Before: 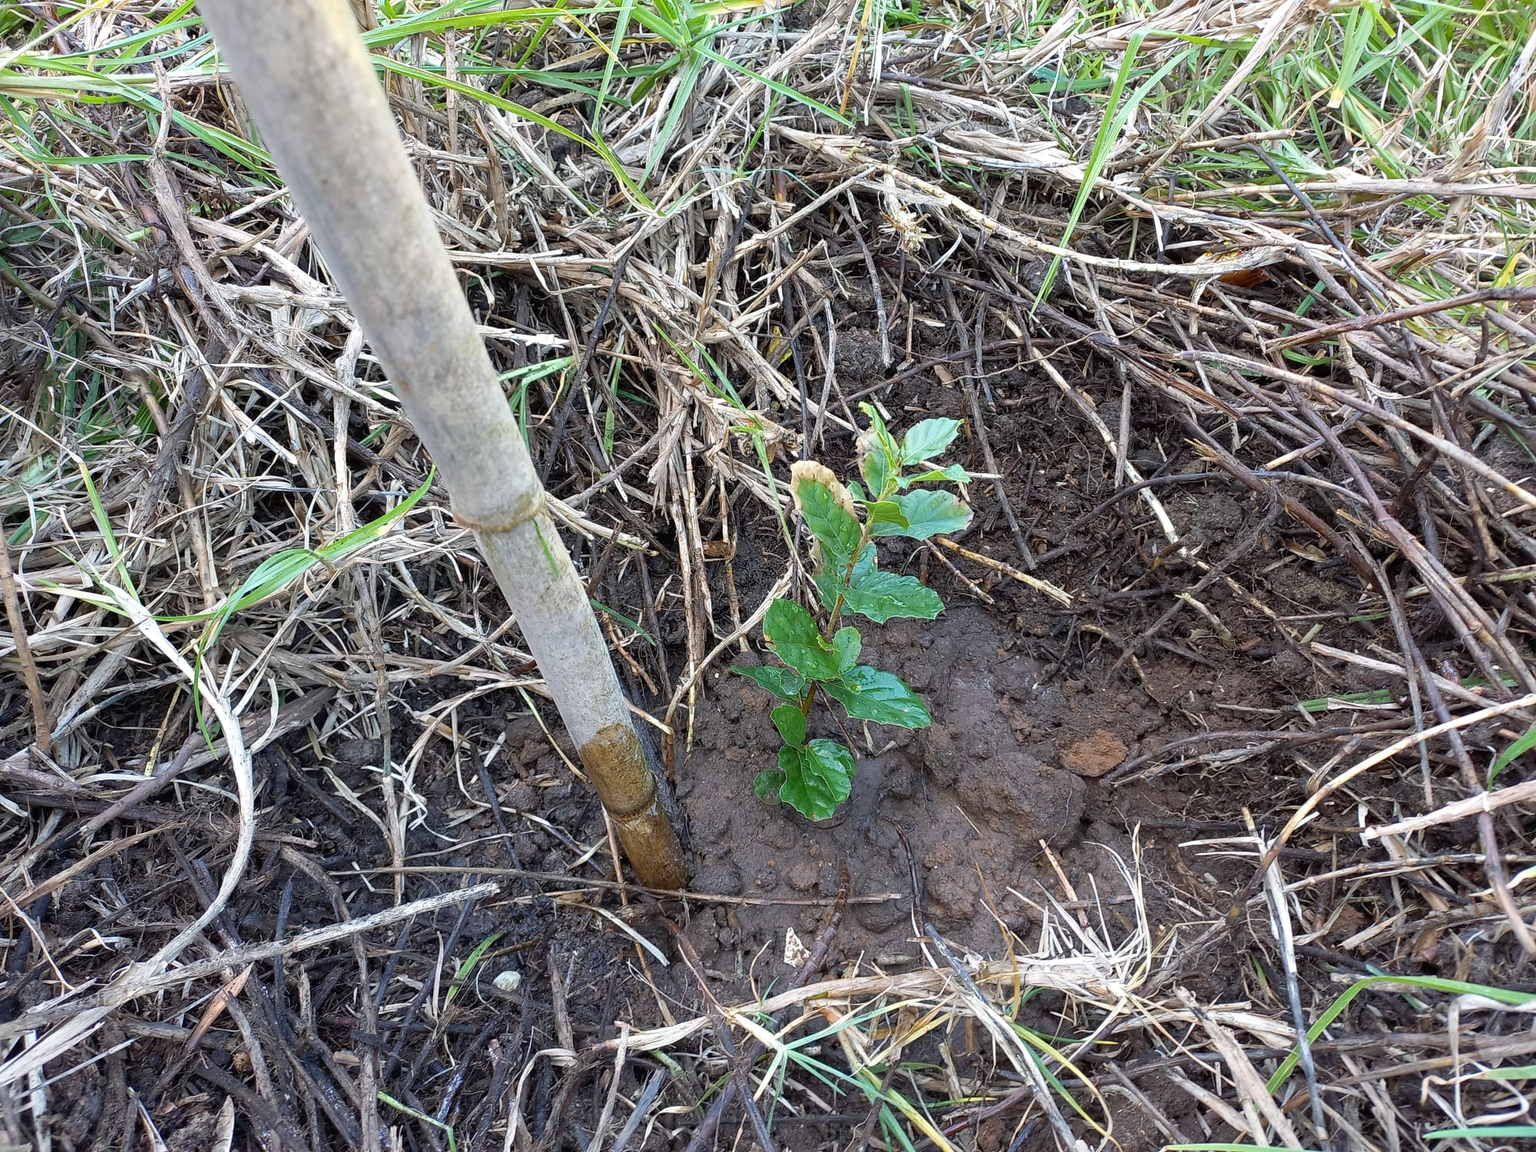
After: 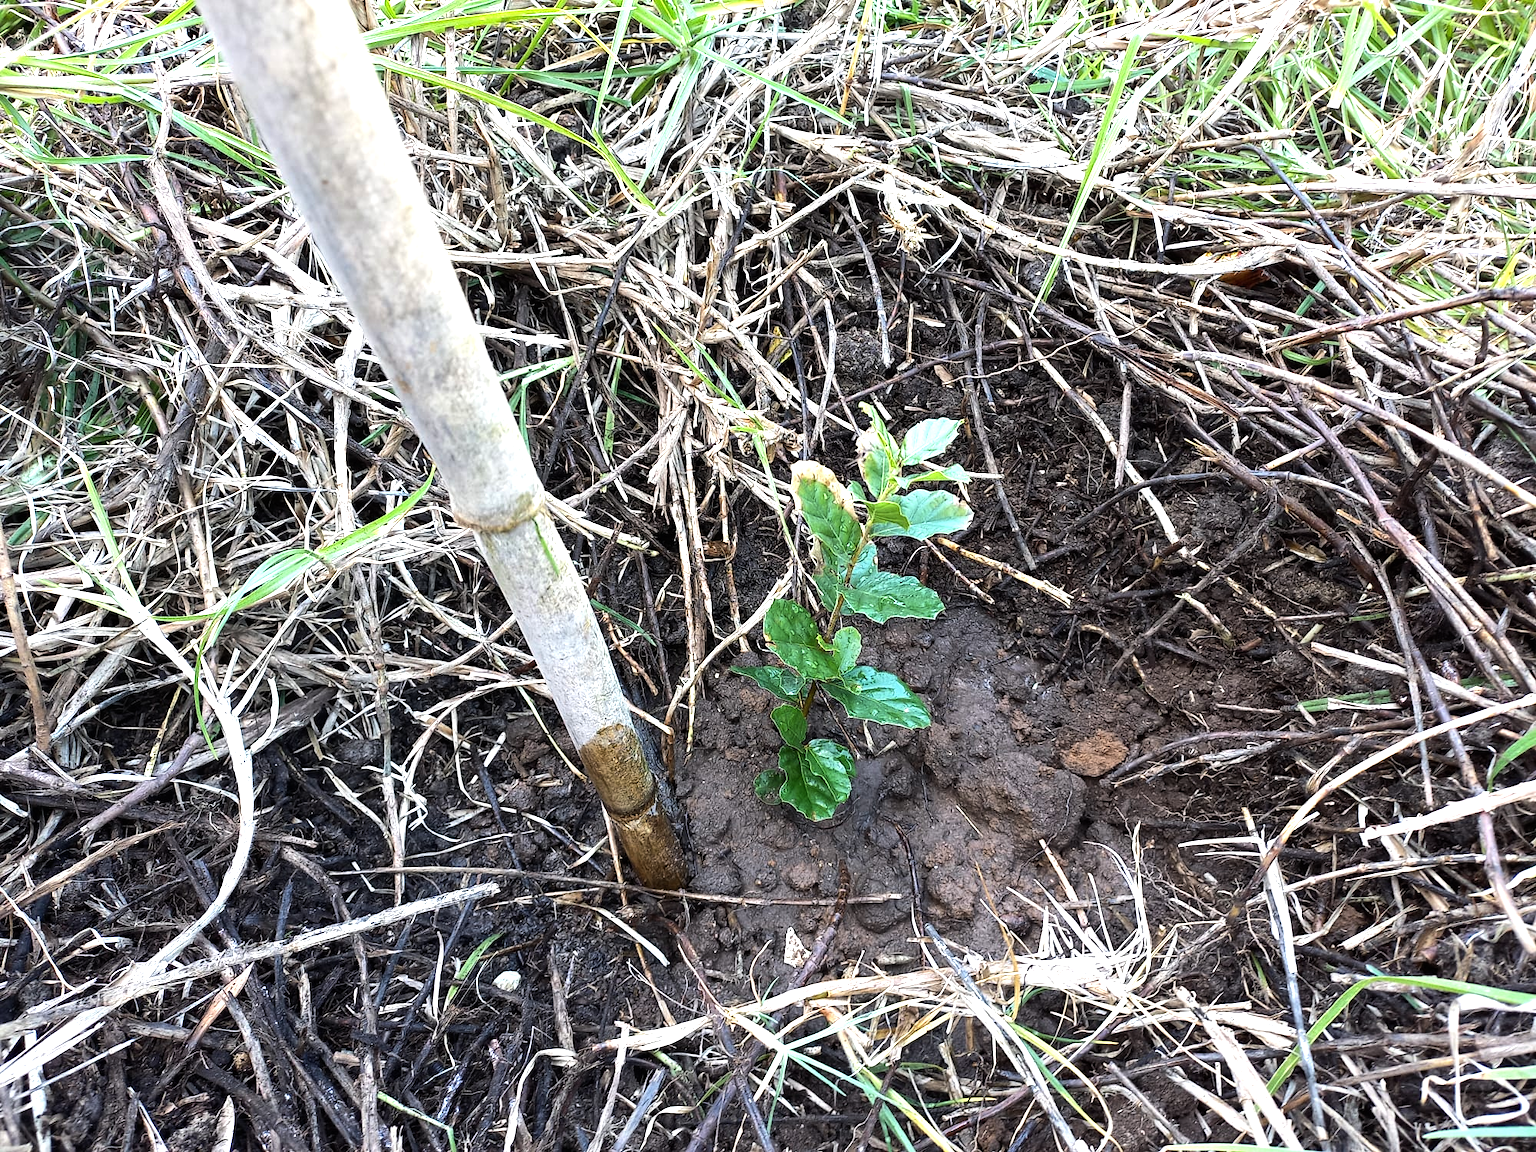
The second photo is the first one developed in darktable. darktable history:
tone equalizer: -8 EV -1.1 EV, -7 EV -0.985 EV, -6 EV -0.836 EV, -5 EV -0.551 EV, -3 EV 0.543 EV, -2 EV 0.846 EV, -1 EV 1.01 EV, +0 EV 1.06 EV, edges refinement/feathering 500, mask exposure compensation -1.57 EV, preserve details no
